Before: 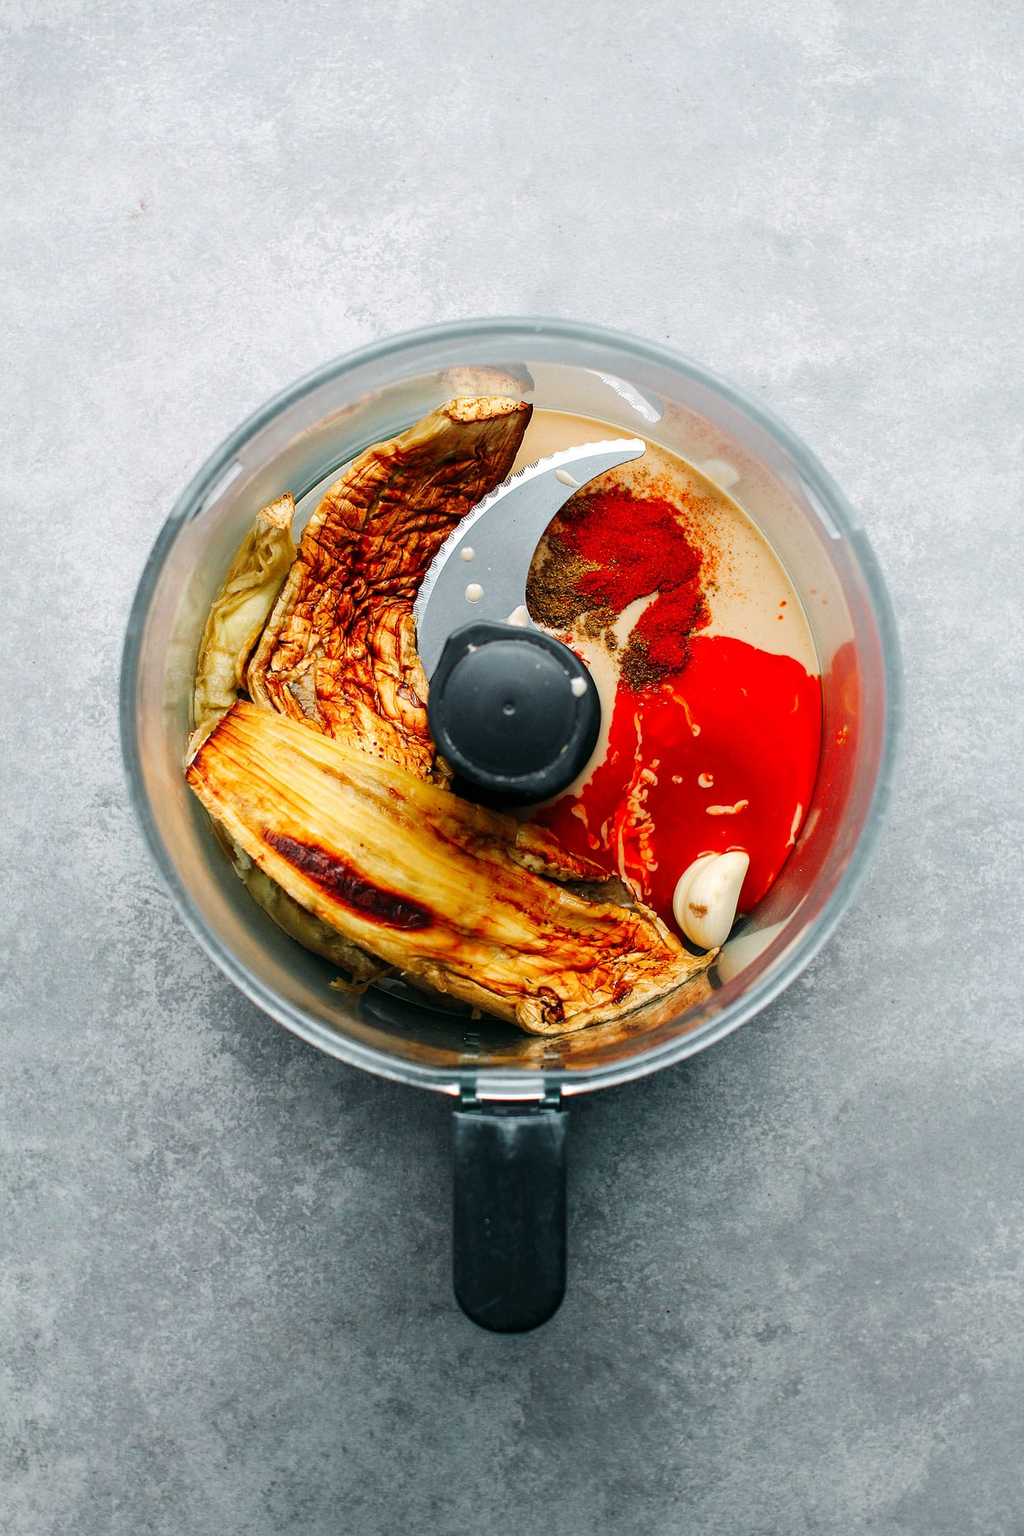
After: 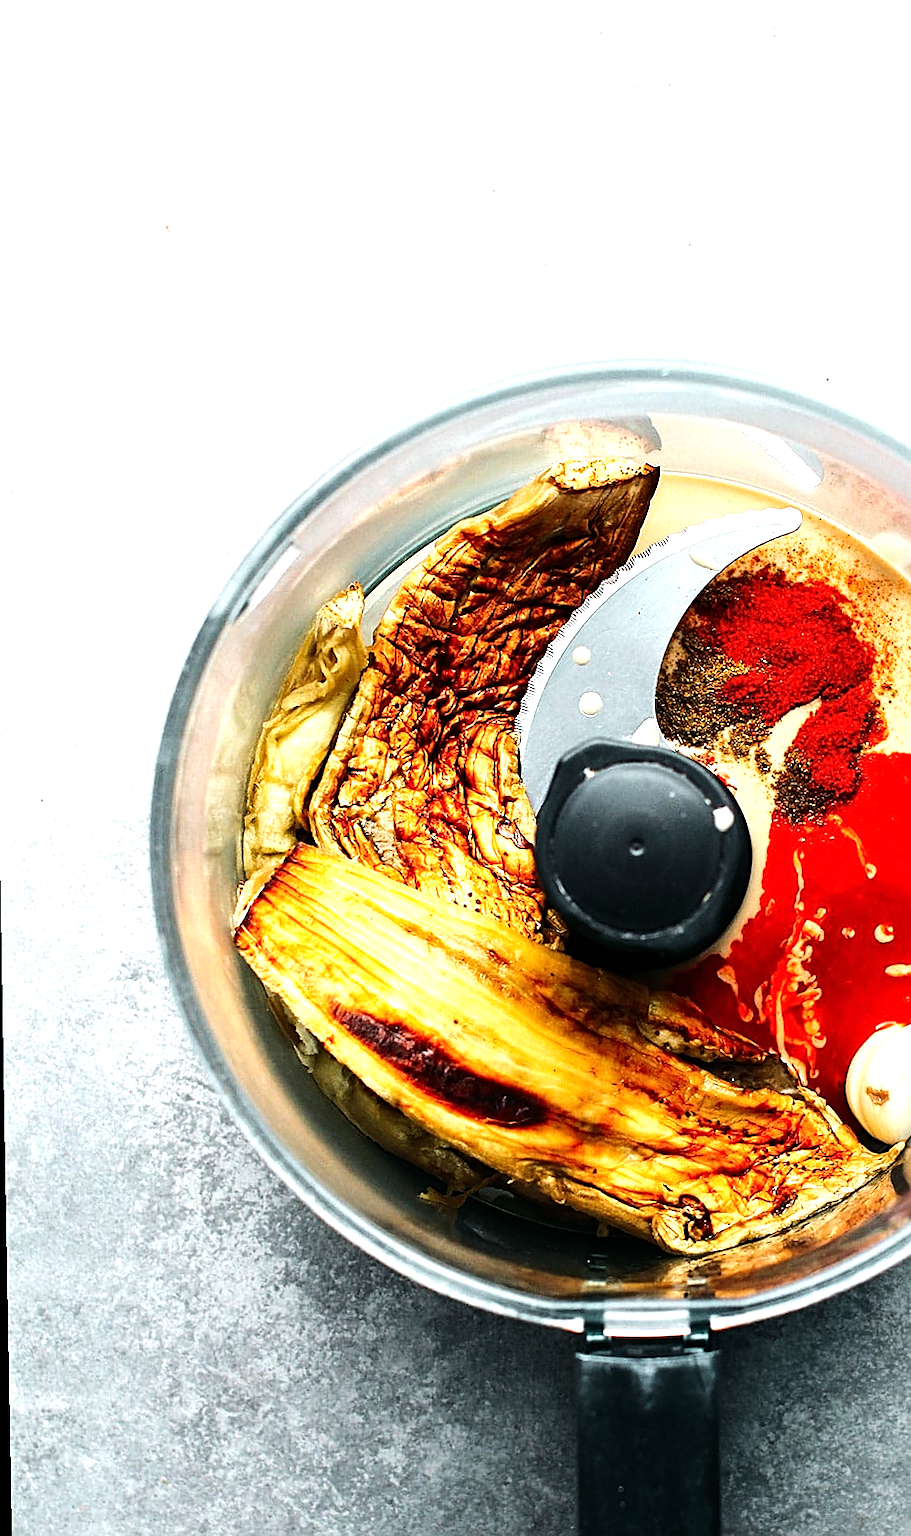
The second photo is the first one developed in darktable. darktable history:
rotate and perspective: rotation -1°, crop left 0.011, crop right 0.989, crop top 0.025, crop bottom 0.975
crop: right 28.885%, bottom 16.626%
tone equalizer: -8 EV -1.08 EV, -7 EV -1.01 EV, -6 EV -0.867 EV, -5 EV -0.578 EV, -3 EV 0.578 EV, -2 EV 0.867 EV, -1 EV 1.01 EV, +0 EV 1.08 EV, edges refinement/feathering 500, mask exposure compensation -1.57 EV, preserve details no
sharpen: on, module defaults
